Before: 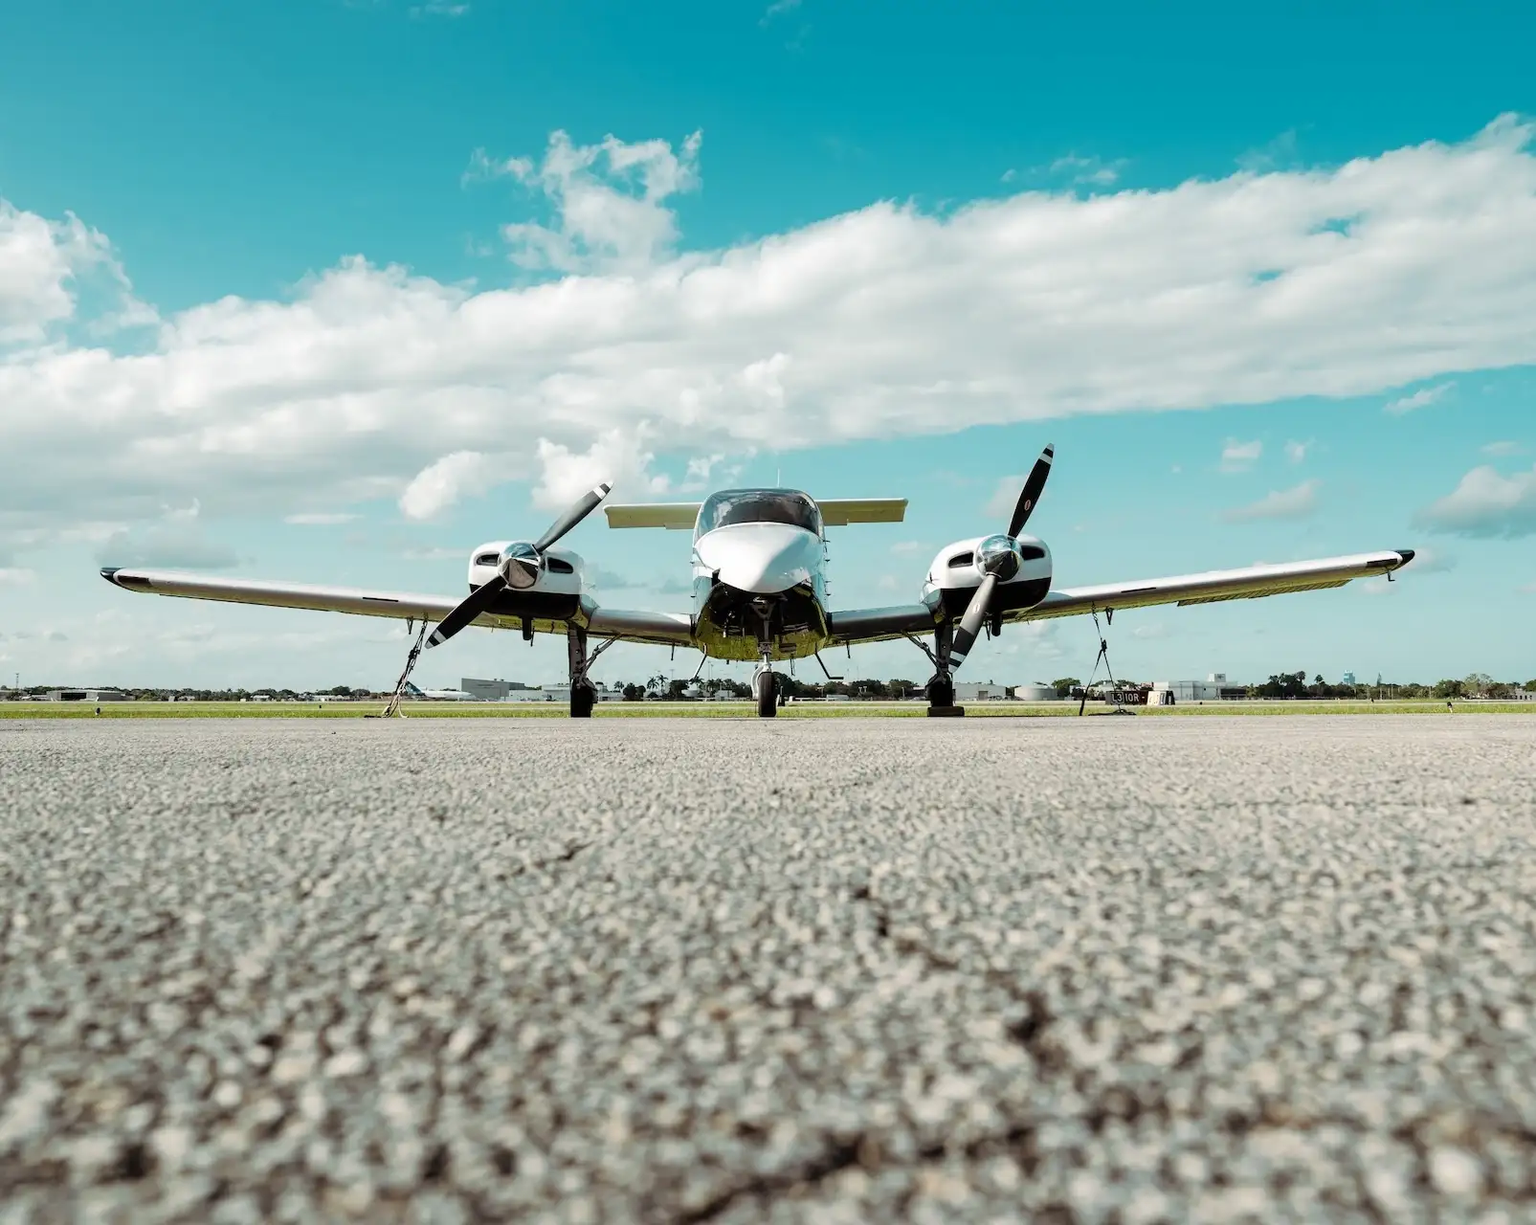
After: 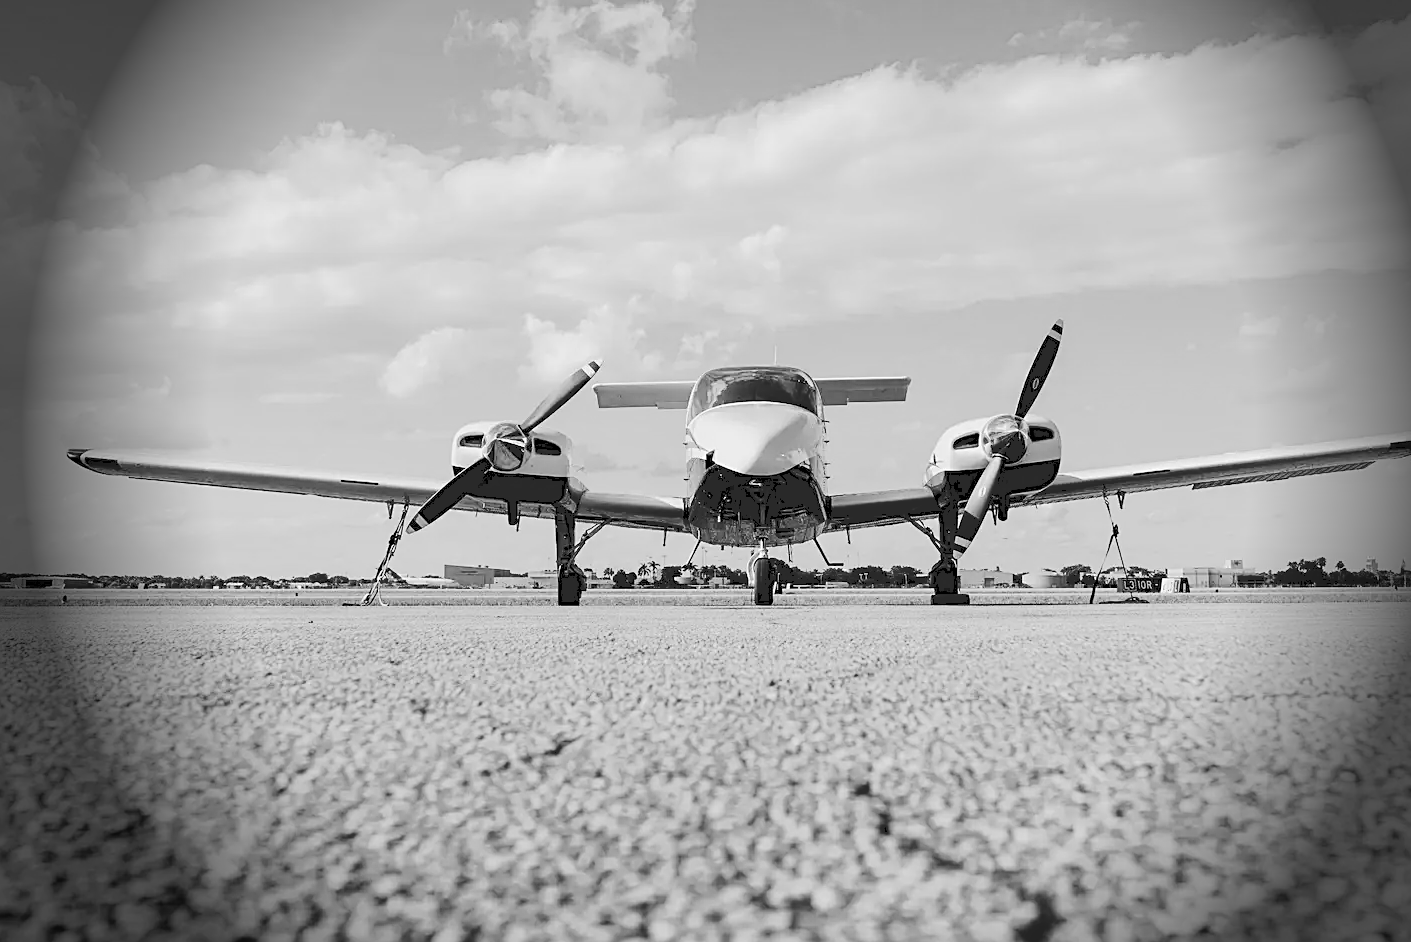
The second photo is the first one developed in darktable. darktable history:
sharpen: on, module defaults
crop and rotate: left 2.425%, top 11.305%, right 9.6%, bottom 15.08%
vignetting: fall-off start 76.42%, fall-off radius 27.36%, brightness -0.872, center (0.037, -0.09), width/height ratio 0.971
white balance: red 0.984, blue 1.059
monochrome: a -74.22, b 78.2
tone curve: curves: ch0 [(0, 0) (0.003, 0.178) (0.011, 0.177) (0.025, 0.177) (0.044, 0.178) (0.069, 0.178) (0.1, 0.18) (0.136, 0.183) (0.177, 0.199) (0.224, 0.227) (0.277, 0.278) (0.335, 0.357) (0.399, 0.449) (0.468, 0.546) (0.543, 0.65) (0.623, 0.724) (0.709, 0.804) (0.801, 0.868) (0.898, 0.921) (1, 1)], preserve colors none
